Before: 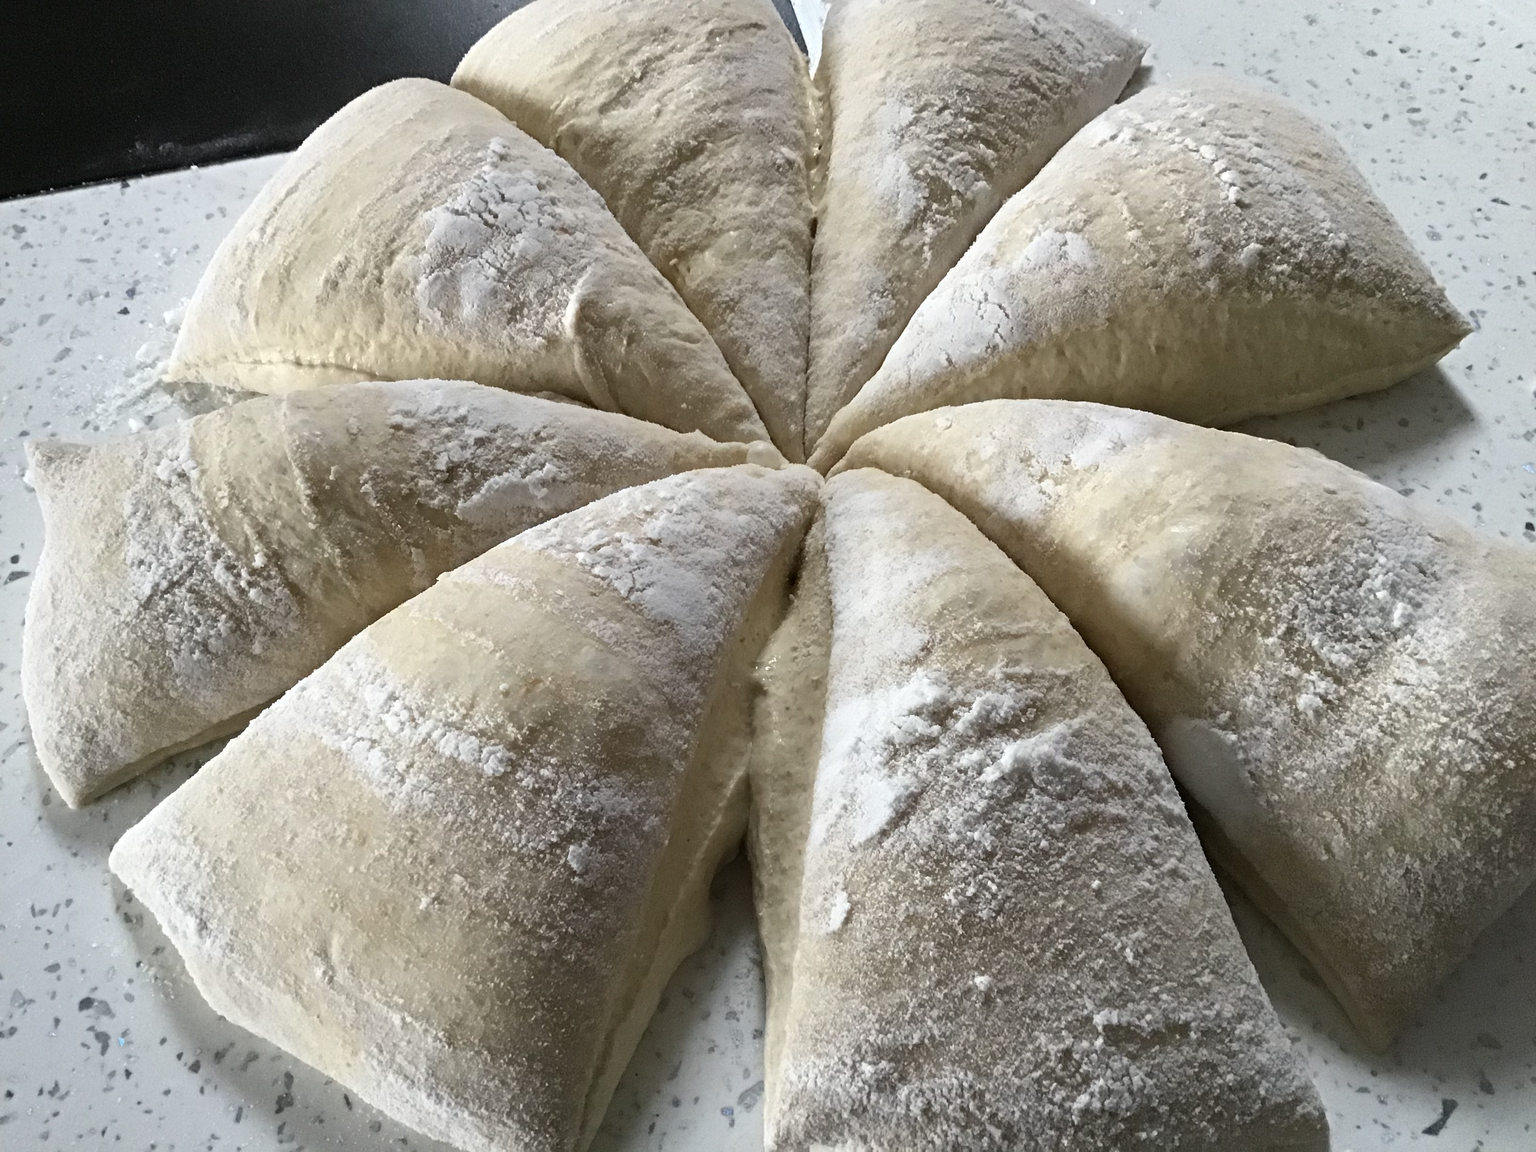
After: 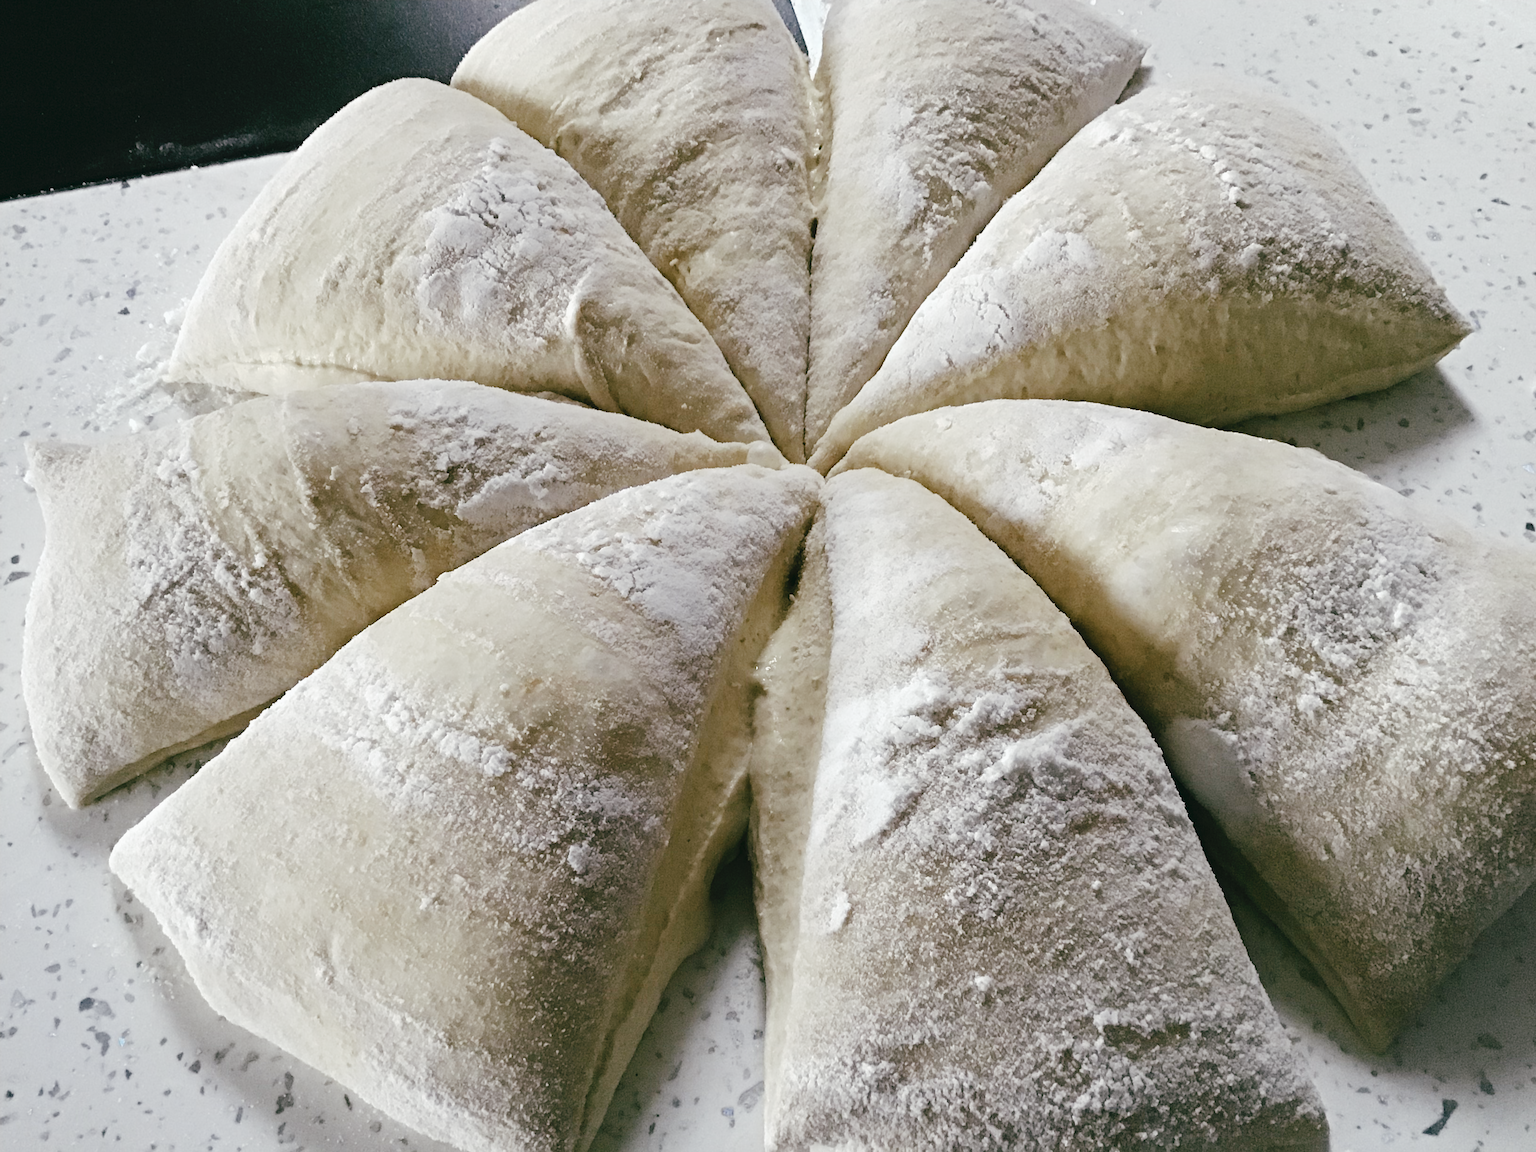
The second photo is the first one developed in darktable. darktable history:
tone curve: curves: ch0 [(0, 0) (0.003, 0.031) (0.011, 0.033) (0.025, 0.038) (0.044, 0.049) (0.069, 0.059) (0.1, 0.071) (0.136, 0.093) (0.177, 0.142) (0.224, 0.204) (0.277, 0.292) (0.335, 0.387) (0.399, 0.484) (0.468, 0.567) (0.543, 0.643) (0.623, 0.712) (0.709, 0.776) (0.801, 0.837) (0.898, 0.903) (1, 1)], preserve colors none
color look up table: target L [95.33, 89.76, 91.69, 89.2, 79.54, 72, 68.69, 60.07, 65.38, 56.78, 51.54, 45.52, 27.97, 11.5, 200.71, 79.43, 61.01, 59.47, 55.14, 50.55, 53.57, 45.04, 41.8, 34.78, 32.23, 30.69, 27.4, 19.93, 87.18, 70.3, 69.84, 66.59, 71.58, 52.78, 53.8, 62.16, 49.75, 38.39, 37.91, 36.47, 34.25, 13.17, 4.28, 93.95, 79.78, 69.61, 66.53, 67.74, 38.77], target a [-2.252, -24.52, -6.339, -18.32, -8.042, -33.88, -3.858, -38, -12.05, -26.31, -10.28, -25.52, -18.01, -19.27, 0, 15.85, 38.08, 56.54, 25.38, 68.39, 70.65, 55, 29.06, 45.87, 9.387, 5.173, 24.89, 29.15, 23.78, 2.27, 11.28, 48.91, 35.41, 65, 36.92, 48.89, 18.16, 54.54, 3.061, 14, 37.95, 27.16, -4.271, -2.689, -25.04, -26.26, -9.902, -16.09, -15.81], target b [6.314, 41.27, 37.48, 14.76, 63.68, 16.69, 37.68, 30.99, 0.993, 5.304, 18.44, 29.25, 13.17, 12.08, -0.001, 10.21, 56.72, 32.41, 13.09, 53.12, 11.62, 14.61, 38.85, 34.12, 26.28, 3.663, 33.44, 2.297, -14.01, -7.401, -38.17, -3.499, -34.93, -22.44, -27.68, -48.26, -16.51, -3.625, -43.26, -65.29, -58.34, -38.58, -13.2, -4.346, -5.931, -21.77, -25.98, -41.1, -15.04], num patches 49
